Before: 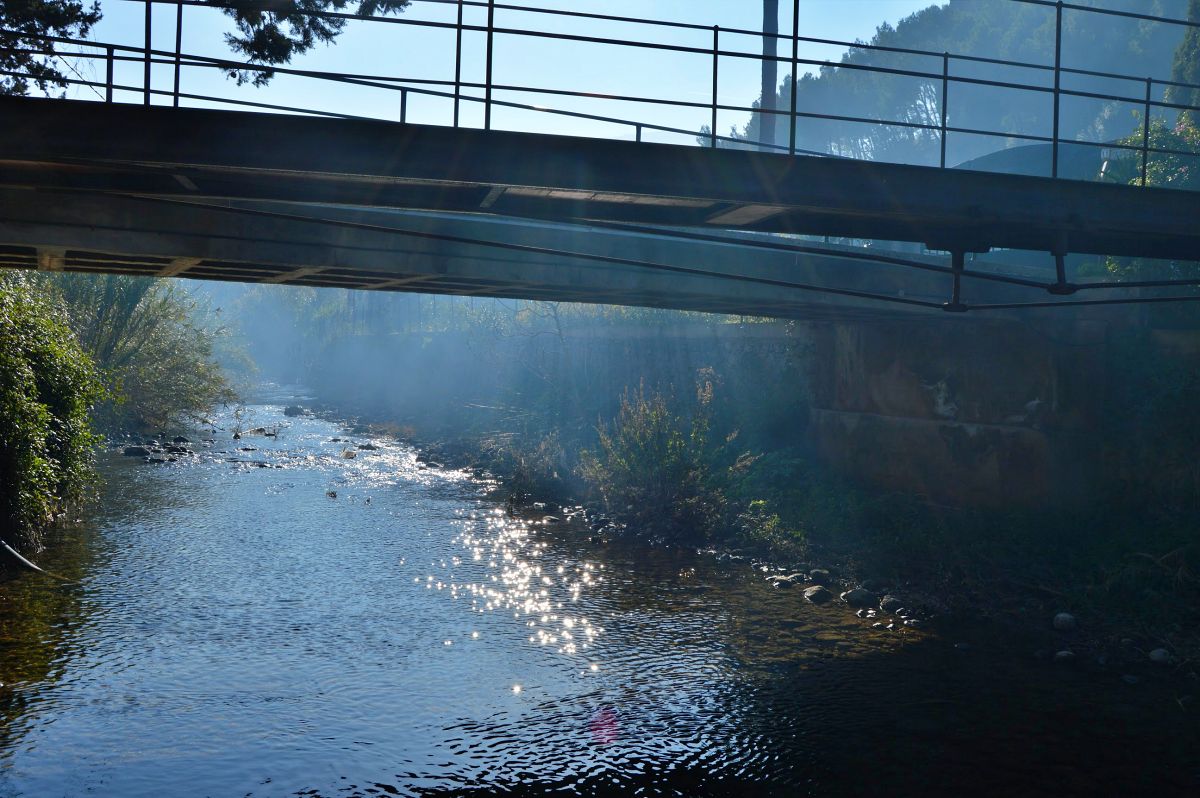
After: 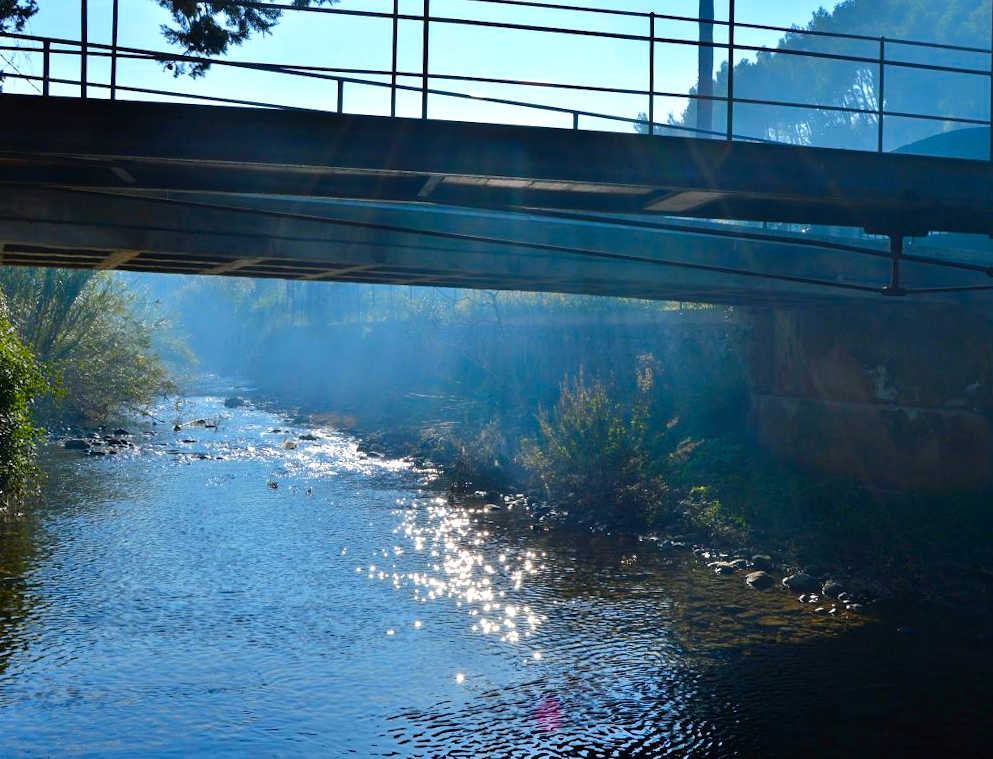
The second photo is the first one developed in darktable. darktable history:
color zones: curves: ch0 [(0, 0.425) (0.143, 0.422) (0.286, 0.42) (0.429, 0.419) (0.571, 0.419) (0.714, 0.42) (0.857, 0.422) (1, 0.425)]; ch1 [(0, 0.666) (0.143, 0.669) (0.286, 0.671) (0.429, 0.67) (0.571, 0.67) (0.714, 0.67) (0.857, 0.67) (1, 0.666)]
crop and rotate: angle 0.618°, left 4.286%, top 0.835%, right 11.613%, bottom 2.479%
tone equalizer: -8 EV -0.416 EV, -7 EV -0.41 EV, -6 EV -0.346 EV, -5 EV -0.198 EV, -3 EV 0.218 EV, -2 EV 0.361 EV, -1 EV 0.379 EV, +0 EV 0.417 EV
